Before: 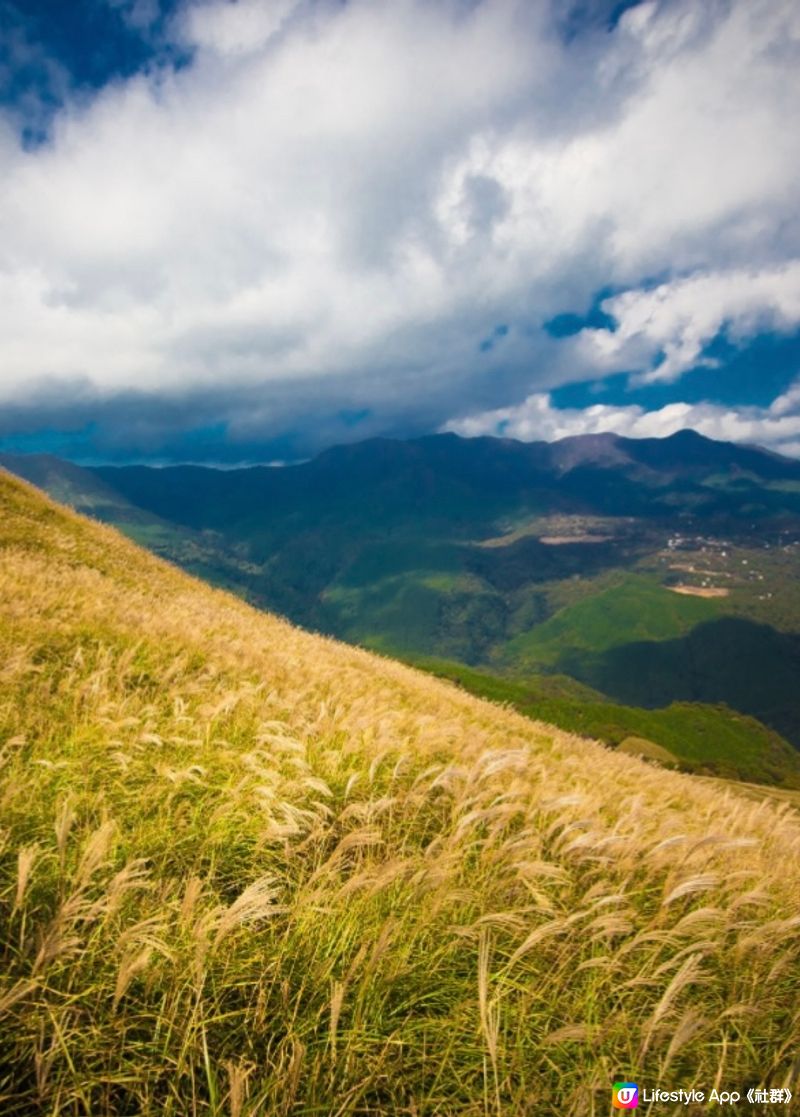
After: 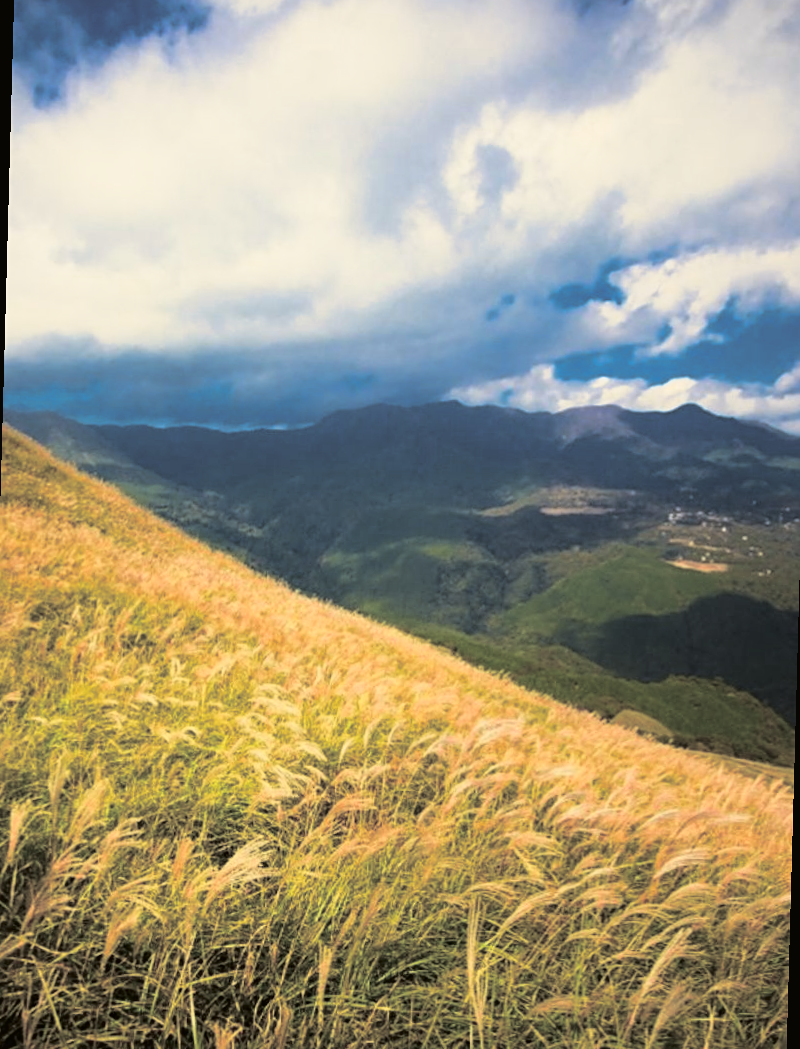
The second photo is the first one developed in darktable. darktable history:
tone curve: curves: ch0 [(0, 0.021) (0.049, 0.044) (0.152, 0.14) (0.328, 0.377) (0.473, 0.543) (0.641, 0.705) (0.85, 0.894) (1, 0.969)]; ch1 [(0, 0) (0.302, 0.331) (0.427, 0.433) (0.472, 0.47) (0.502, 0.503) (0.527, 0.524) (0.564, 0.591) (0.602, 0.632) (0.677, 0.701) (0.859, 0.885) (1, 1)]; ch2 [(0, 0) (0.33, 0.301) (0.447, 0.44) (0.487, 0.496) (0.502, 0.516) (0.535, 0.563) (0.565, 0.6) (0.618, 0.629) (1, 1)], color space Lab, independent channels, preserve colors none
sharpen: amount 0.2
rotate and perspective: rotation 1.57°, crop left 0.018, crop right 0.982, crop top 0.039, crop bottom 0.961
split-toning: shadows › hue 43.2°, shadows › saturation 0, highlights › hue 50.4°, highlights › saturation 1
